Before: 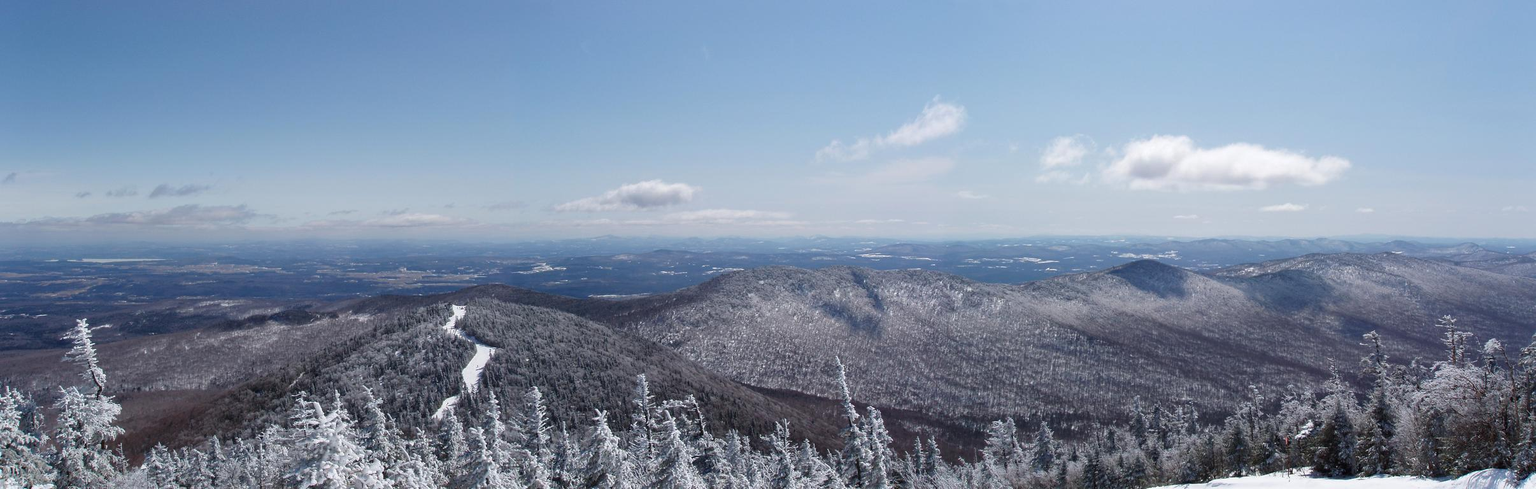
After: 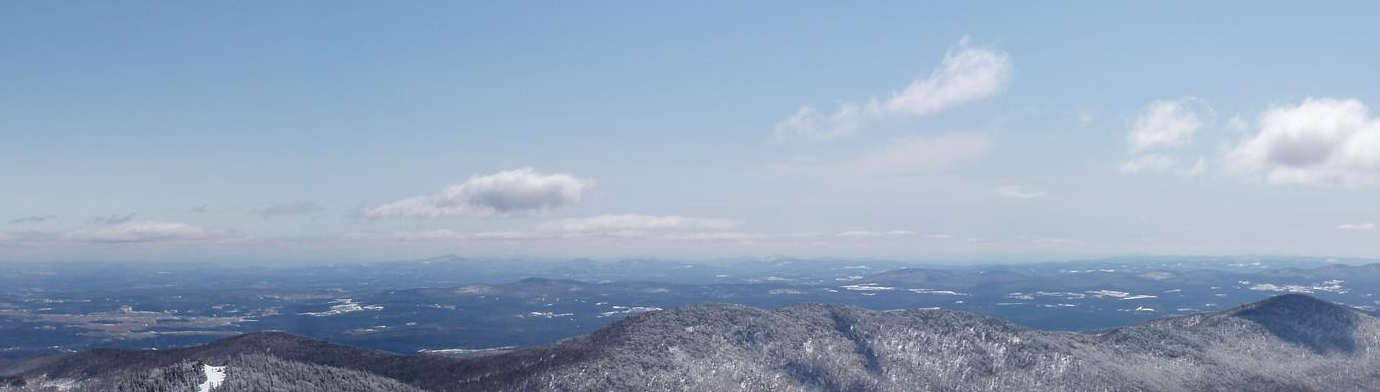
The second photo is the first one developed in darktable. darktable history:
crop: left 20.982%, top 14.965%, right 21.766%, bottom 33.984%
